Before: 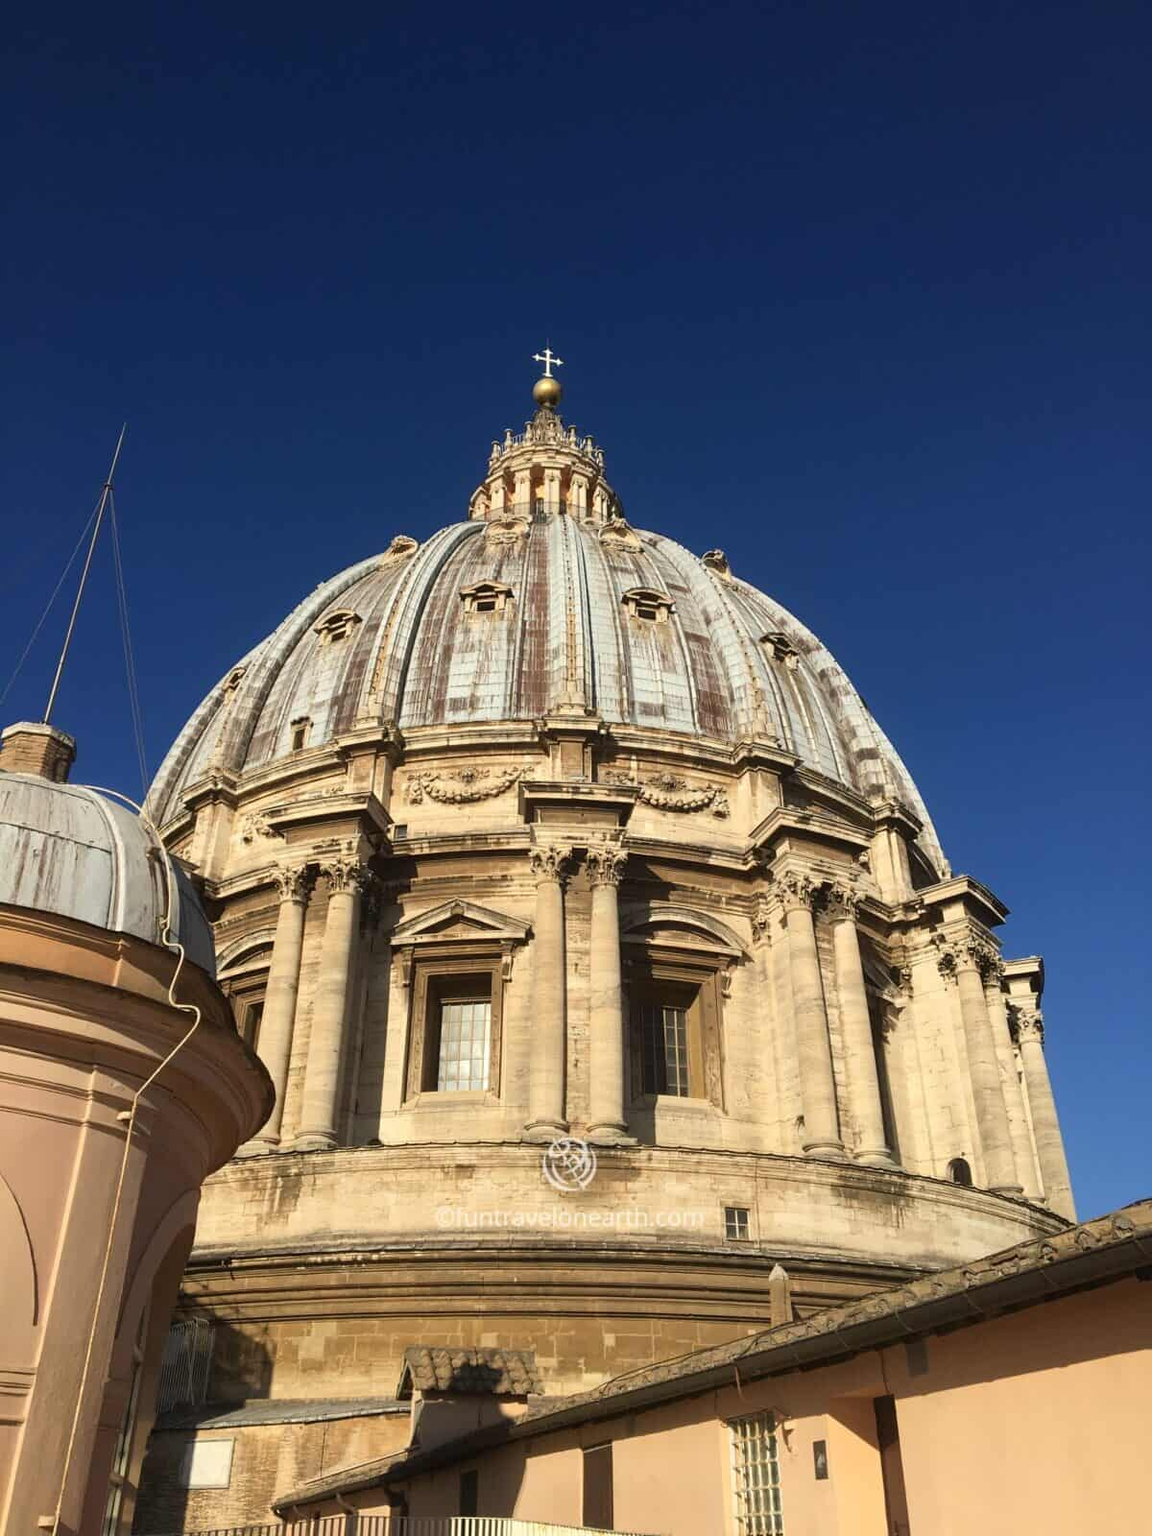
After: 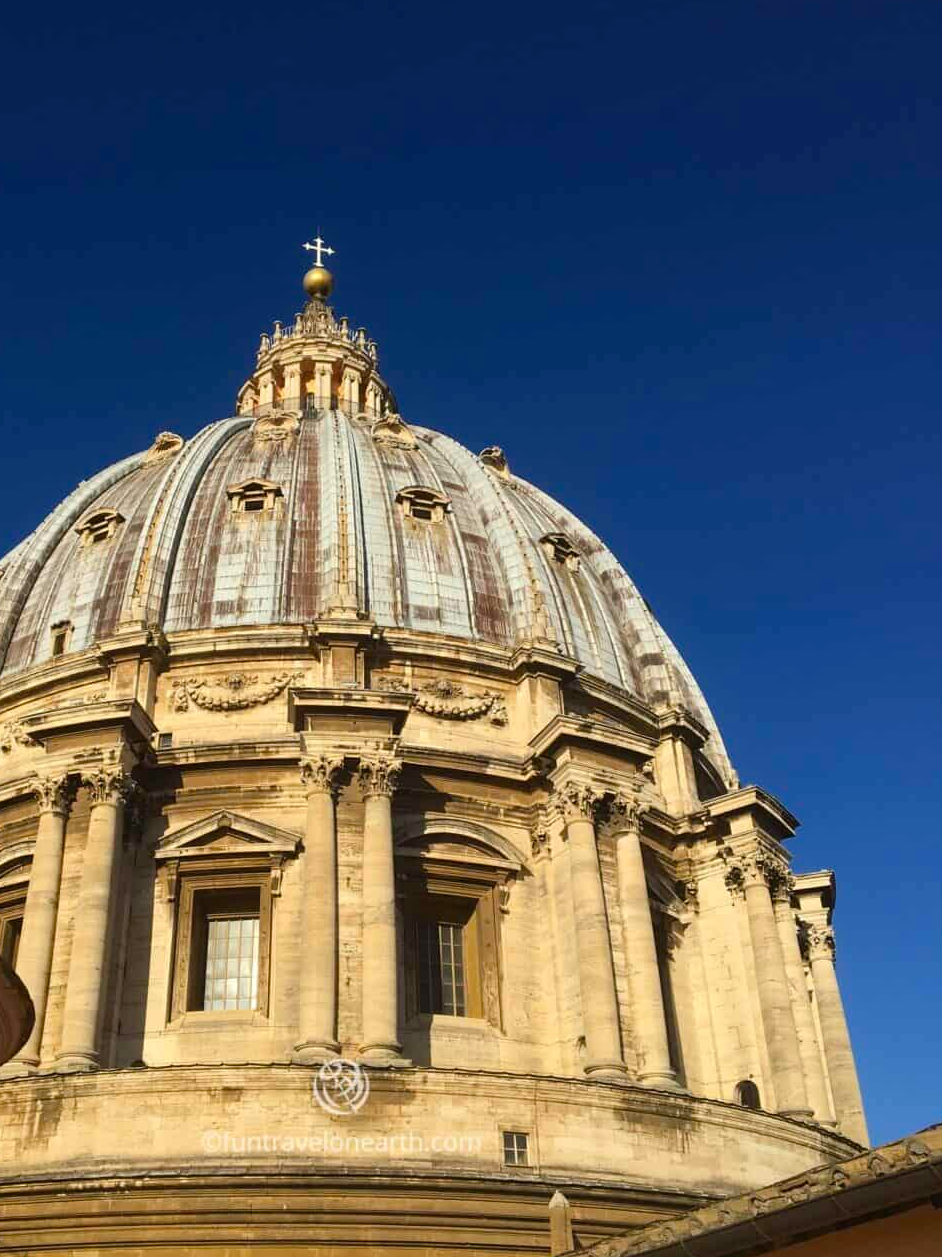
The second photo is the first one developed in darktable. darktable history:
crop and rotate: left 21.059%, top 7.889%, right 0.374%, bottom 13.546%
color balance rgb: perceptual saturation grading › global saturation 25.766%
